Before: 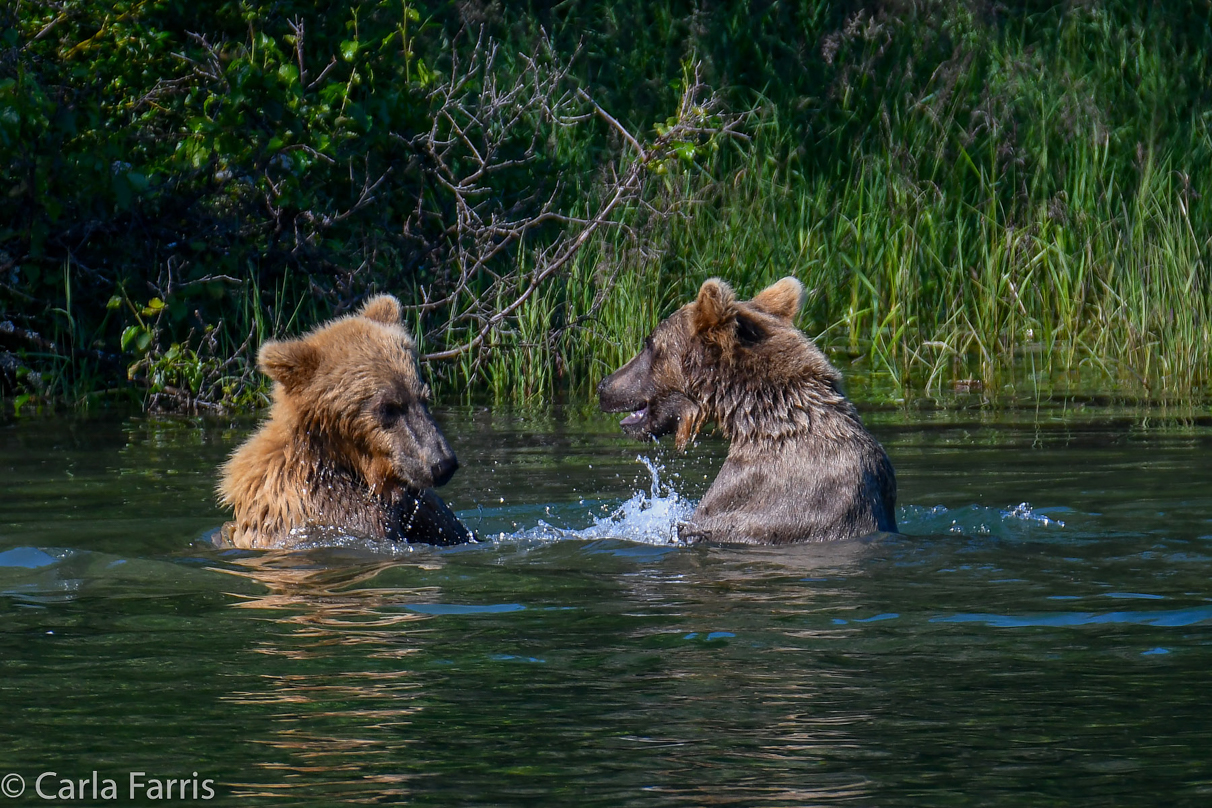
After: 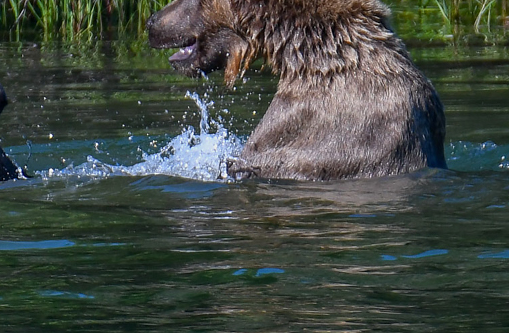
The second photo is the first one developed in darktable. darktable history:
crop: left 37.268%, top 45.107%, right 20.665%, bottom 13.608%
